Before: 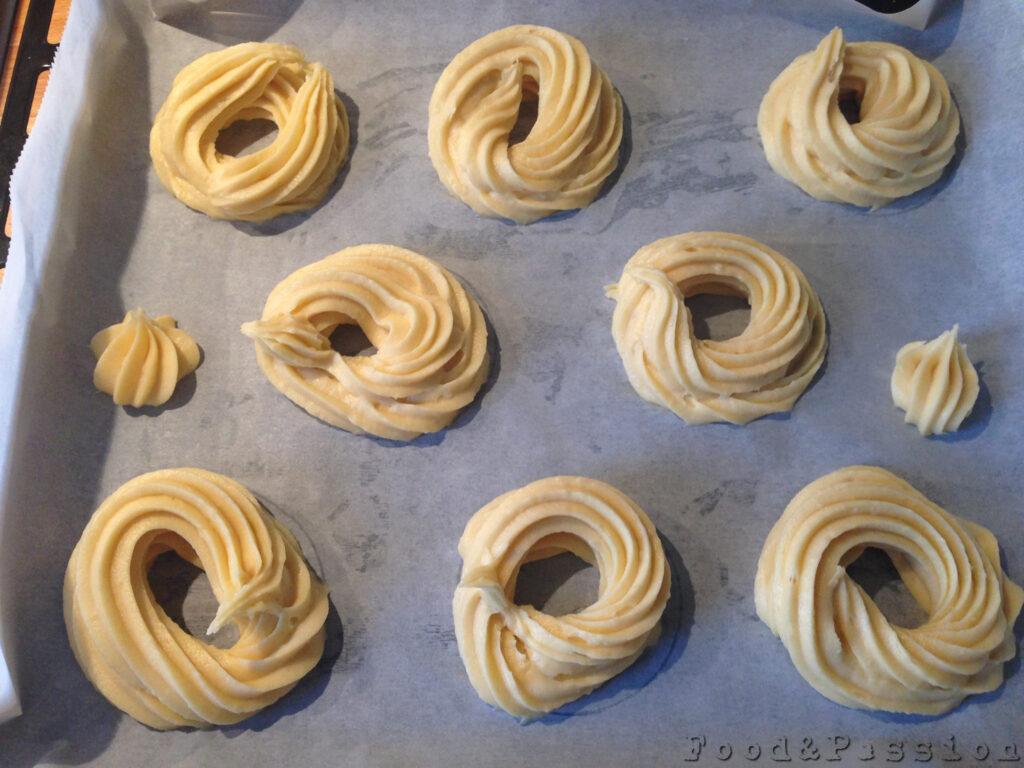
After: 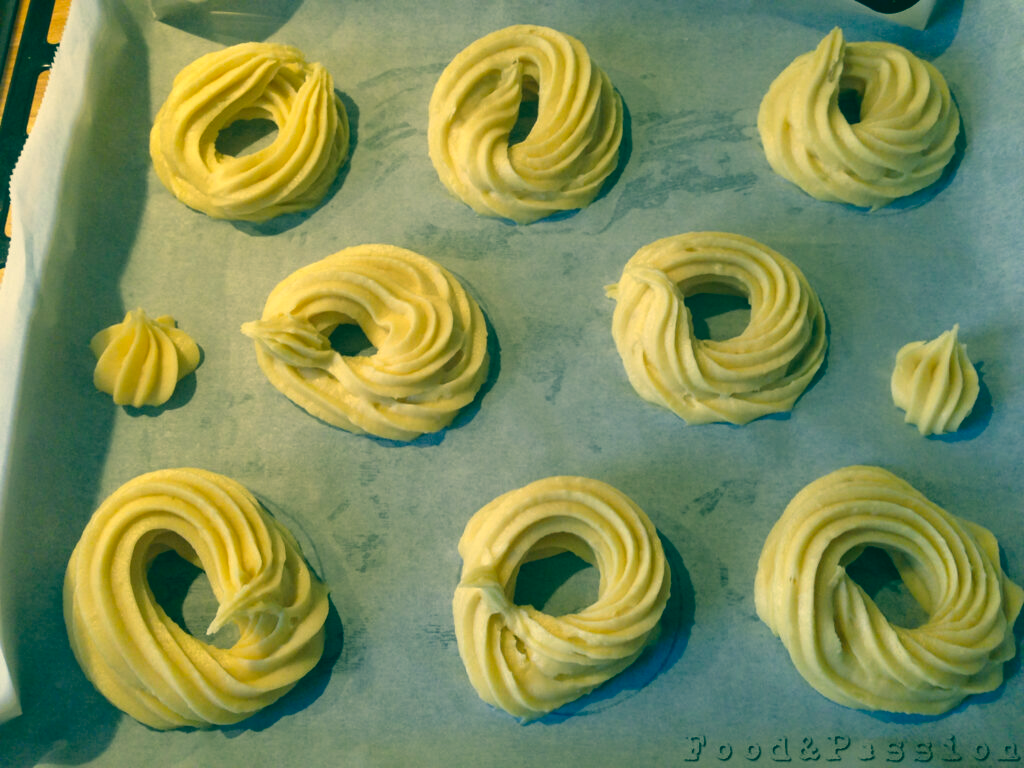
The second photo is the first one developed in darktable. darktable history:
color correction: highlights a* 2.17, highlights b* 34.16, shadows a* -36.84, shadows b* -5.75
